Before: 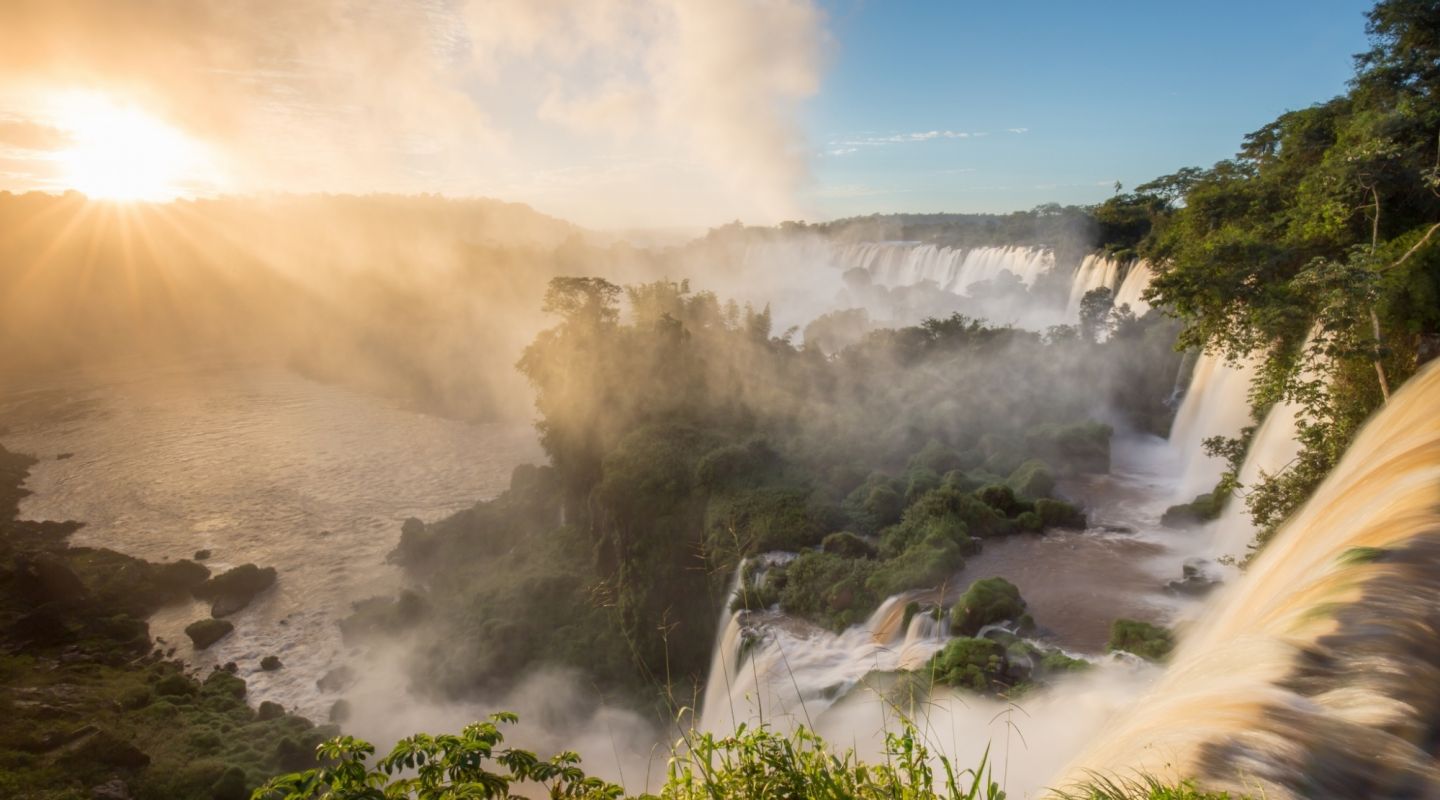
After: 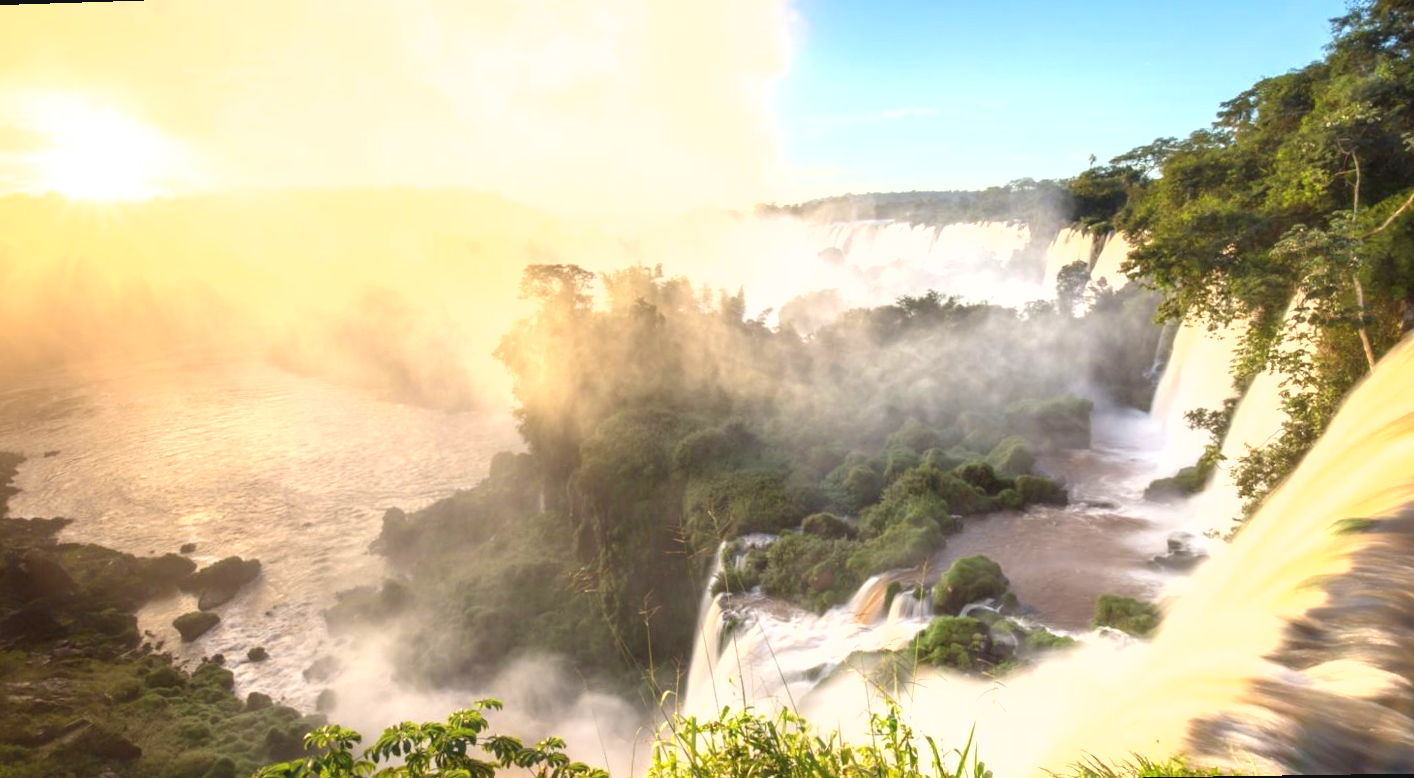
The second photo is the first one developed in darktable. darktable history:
exposure: black level correction -0.002, exposure 1.115 EV, compensate highlight preservation false
rotate and perspective: rotation -1.32°, lens shift (horizontal) -0.031, crop left 0.015, crop right 0.985, crop top 0.047, crop bottom 0.982
fill light: on, module defaults
